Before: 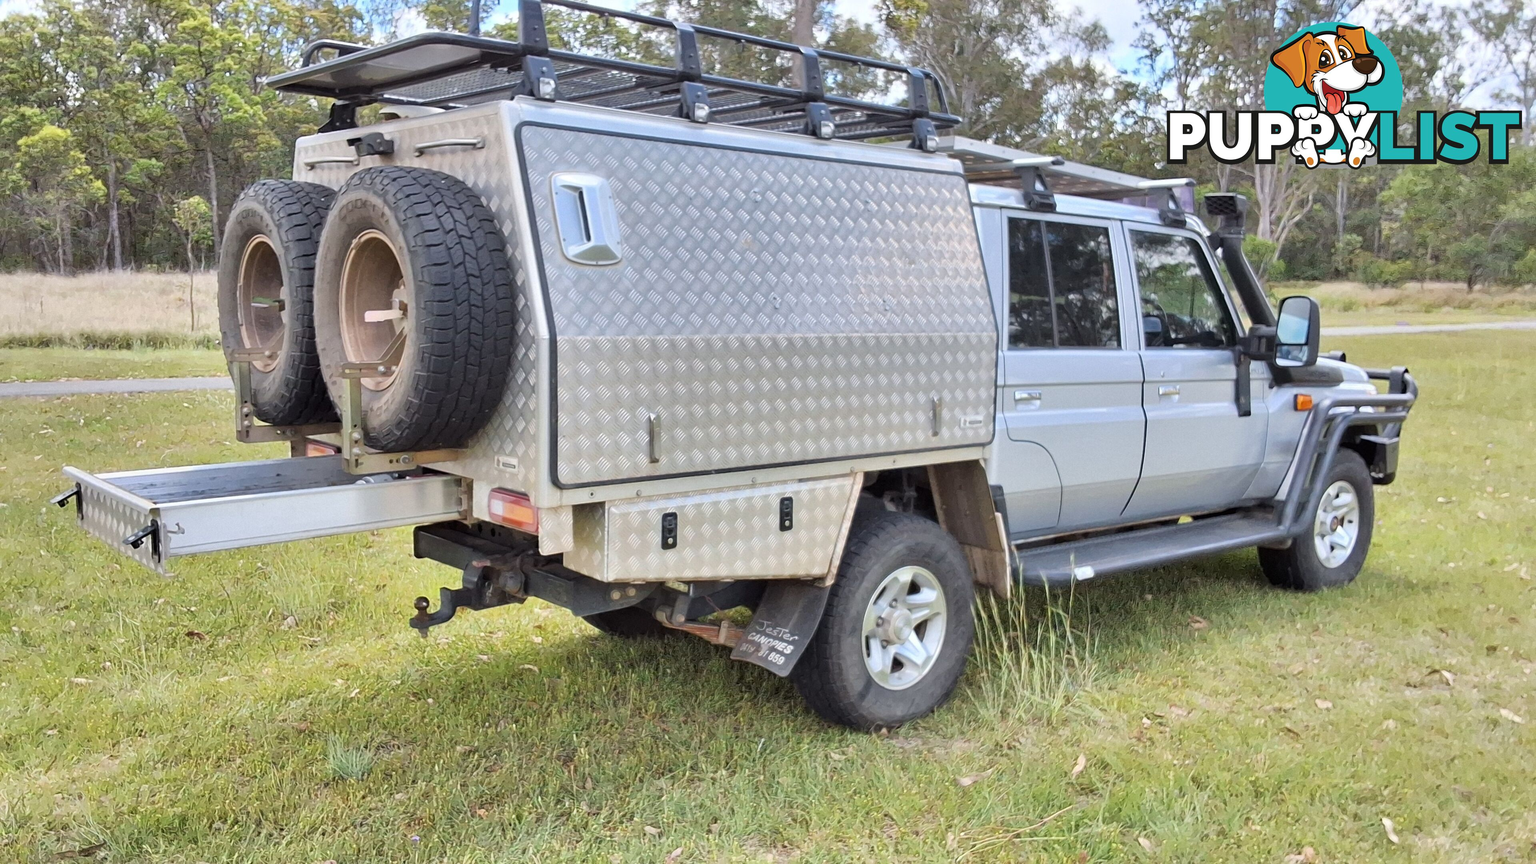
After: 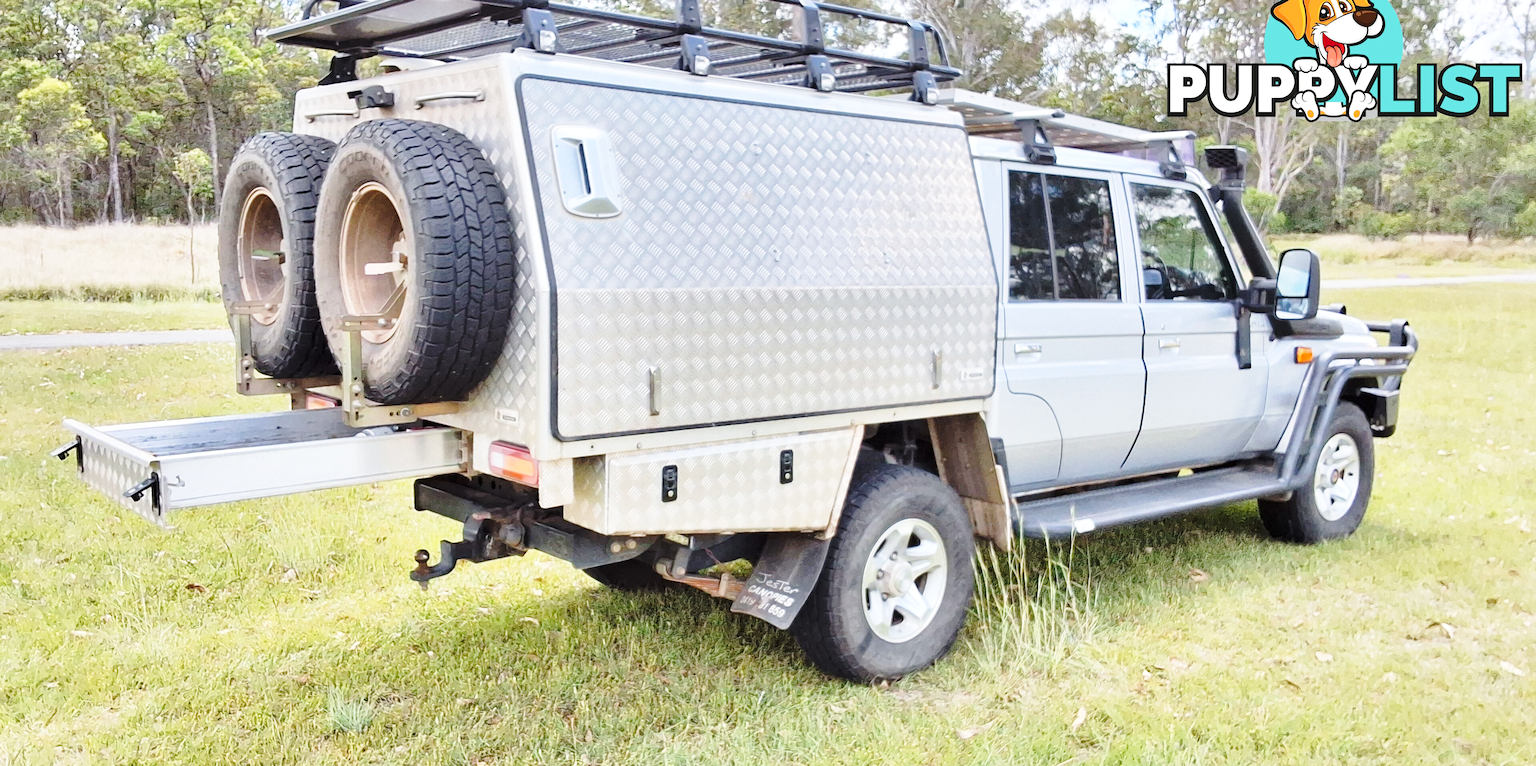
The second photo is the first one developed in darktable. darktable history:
base curve: curves: ch0 [(0, 0) (0.032, 0.037) (0.105, 0.228) (0.435, 0.76) (0.856, 0.983) (1, 1)], preserve colors none
crop and rotate: top 5.528%, bottom 5.689%
tone equalizer: edges refinement/feathering 500, mask exposure compensation -1.57 EV, preserve details no
